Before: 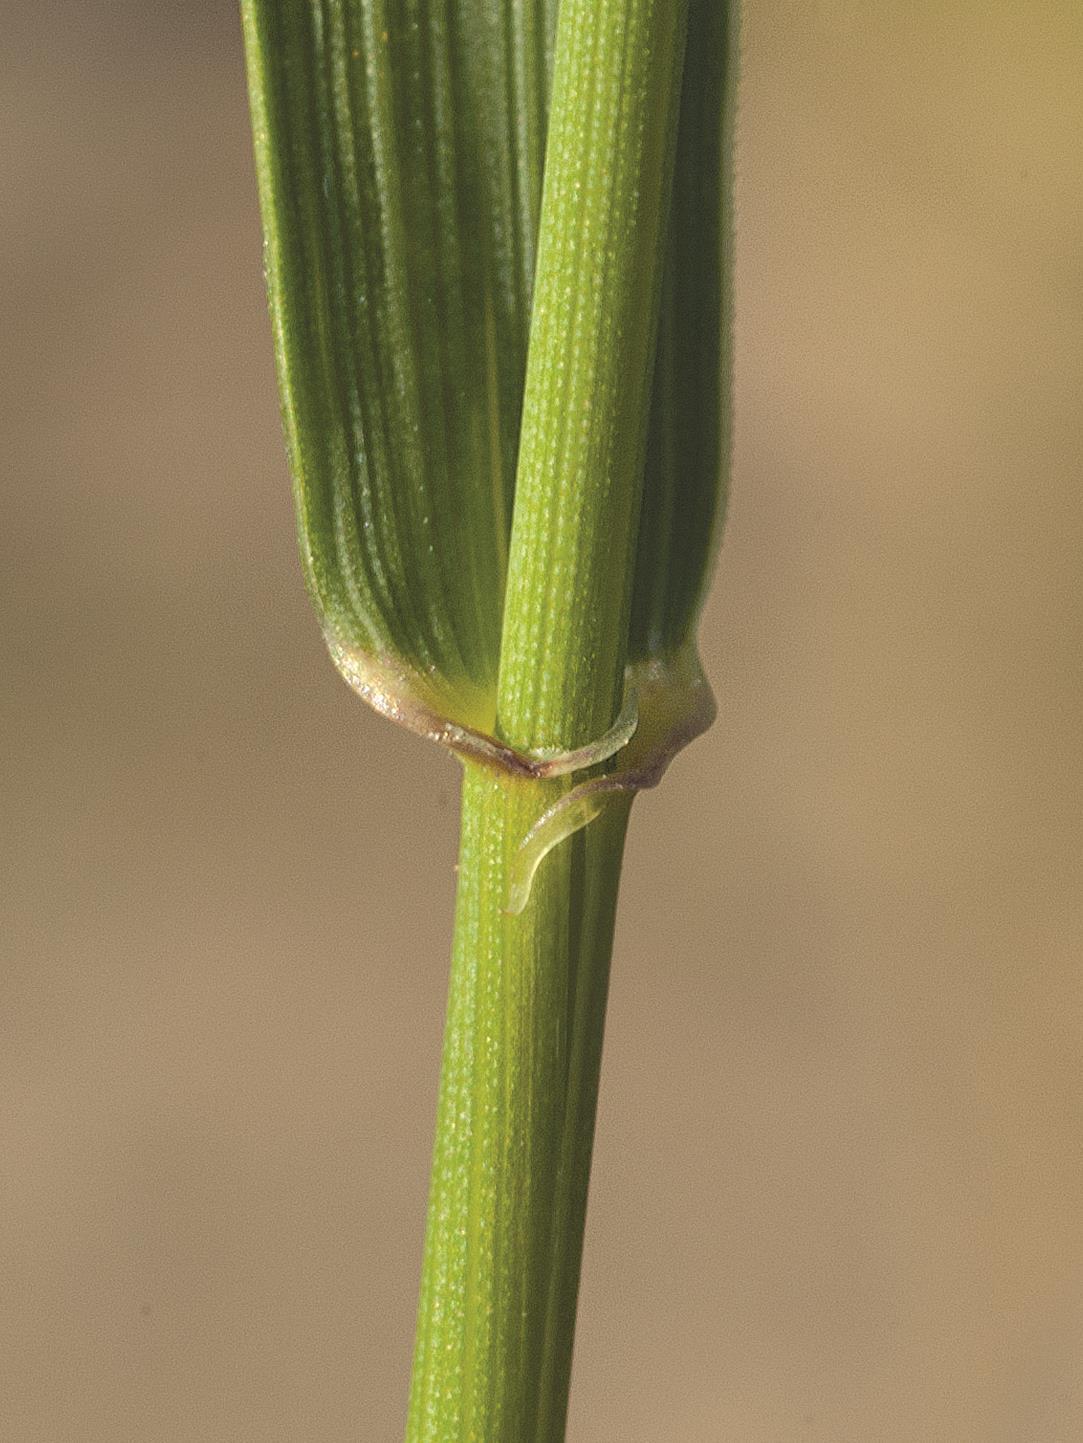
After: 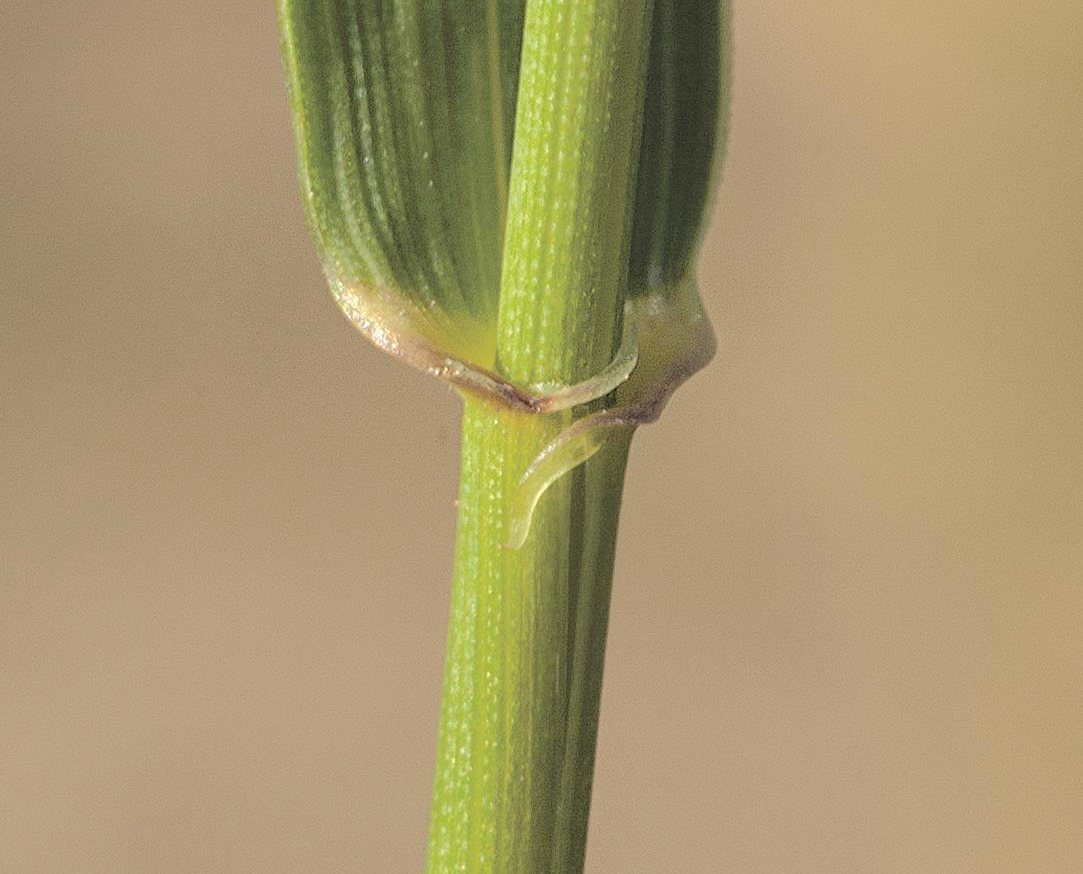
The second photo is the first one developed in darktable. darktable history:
crop and rotate: top 25.372%, bottom 14.039%
tone curve: curves: ch0 [(0, 0) (0.003, 0.021) (0.011, 0.021) (0.025, 0.021) (0.044, 0.033) (0.069, 0.053) (0.1, 0.08) (0.136, 0.114) (0.177, 0.171) (0.224, 0.246) (0.277, 0.332) (0.335, 0.424) (0.399, 0.496) (0.468, 0.561) (0.543, 0.627) (0.623, 0.685) (0.709, 0.741) (0.801, 0.813) (0.898, 0.902) (1, 1)], color space Lab, independent channels, preserve colors none
